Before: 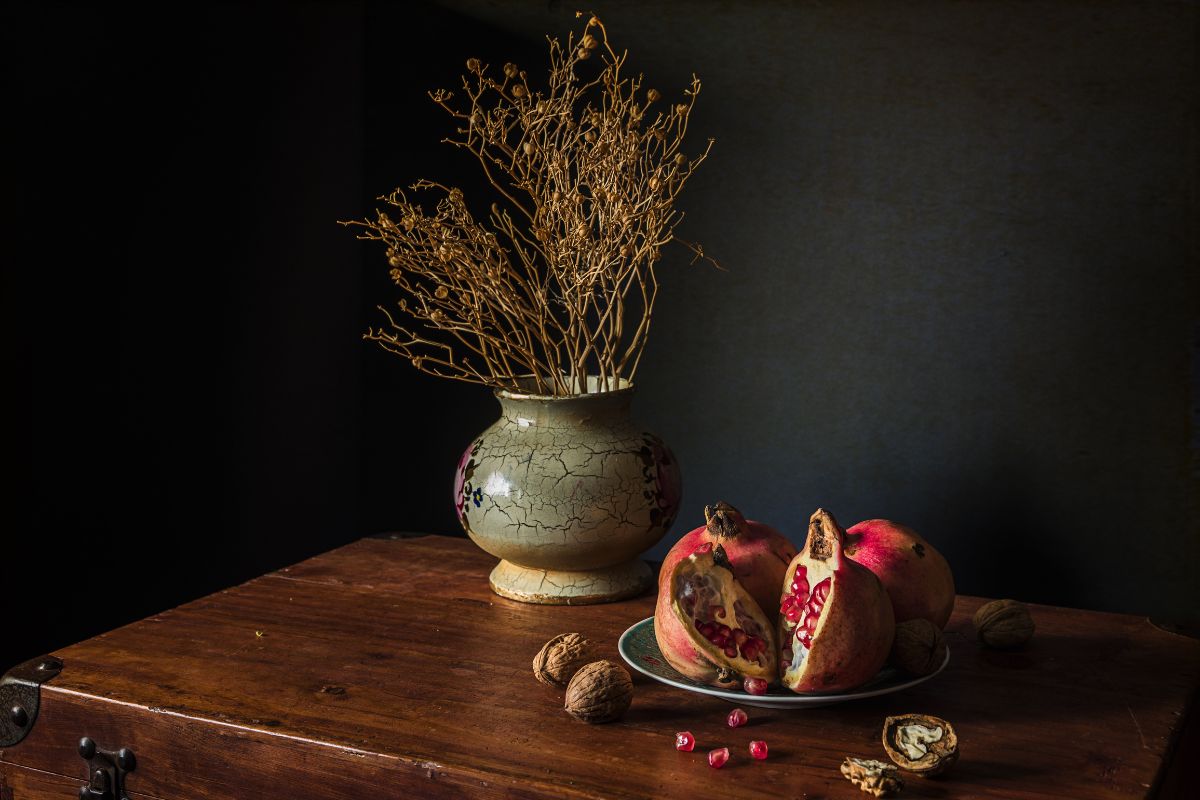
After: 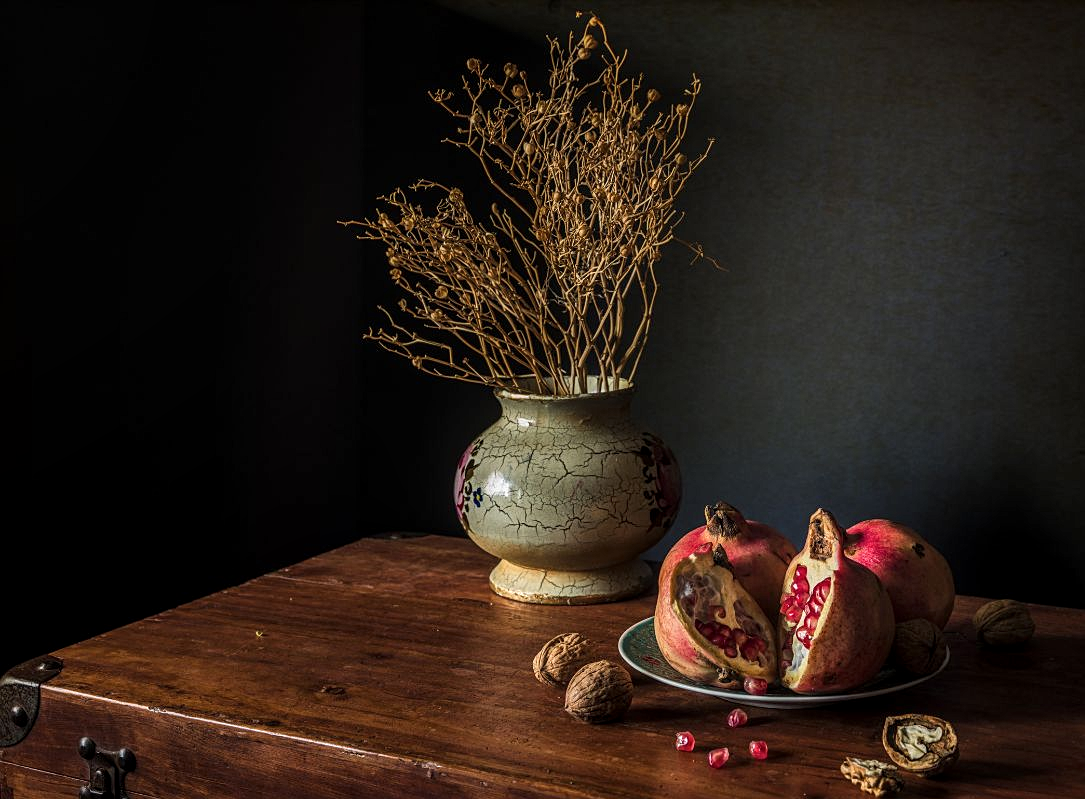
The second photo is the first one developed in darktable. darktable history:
crop: right 9.509%, bottom 0.031%
tone equalizer: on, module defaults
local contrast: on, module defaults
sharpen: radius 1.272, amount 0.305, threshold 0
